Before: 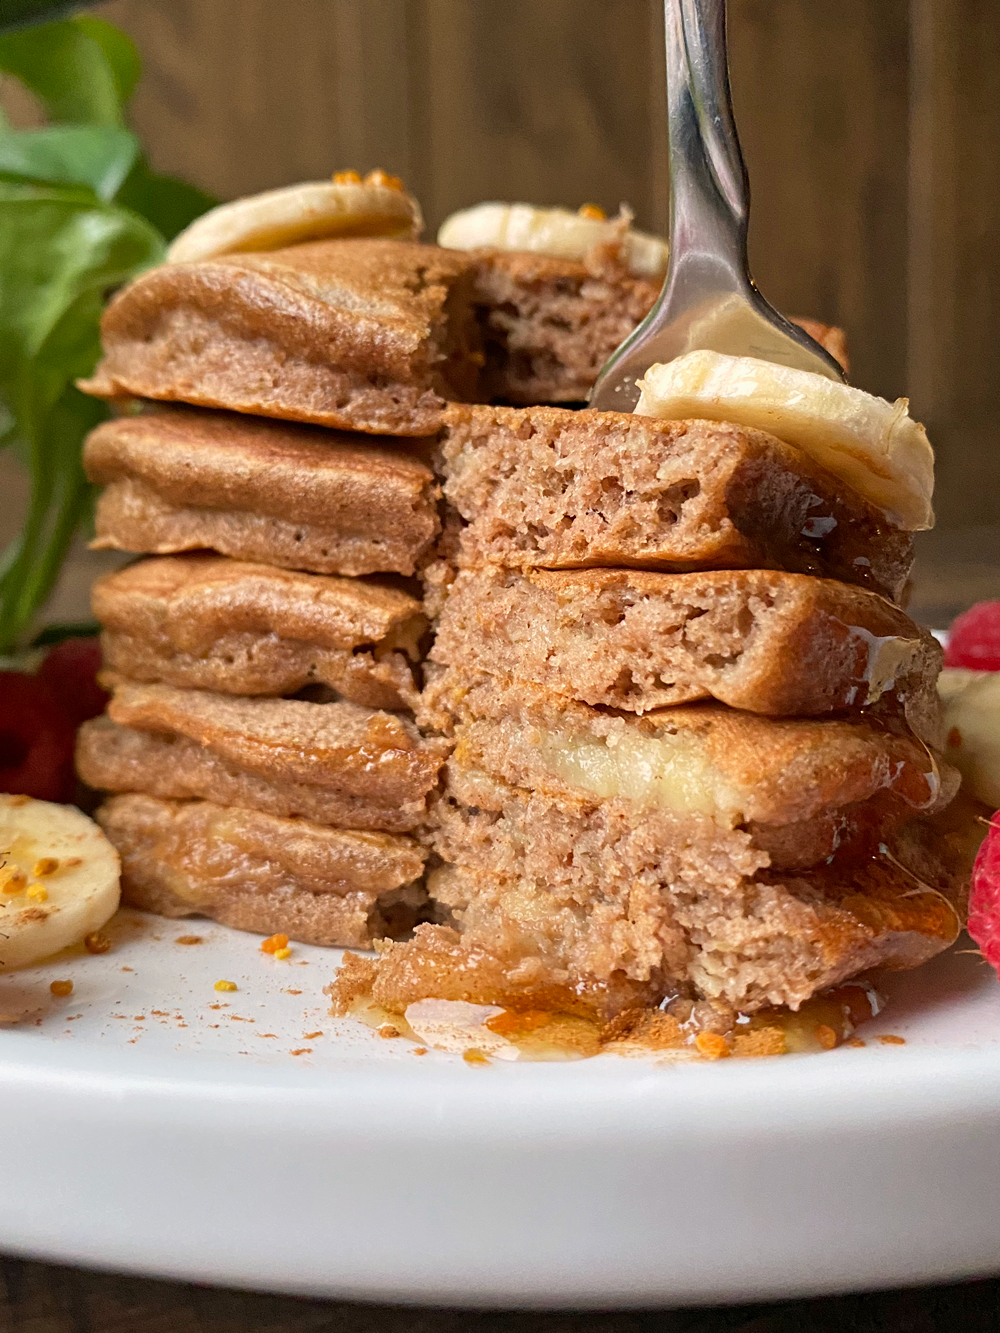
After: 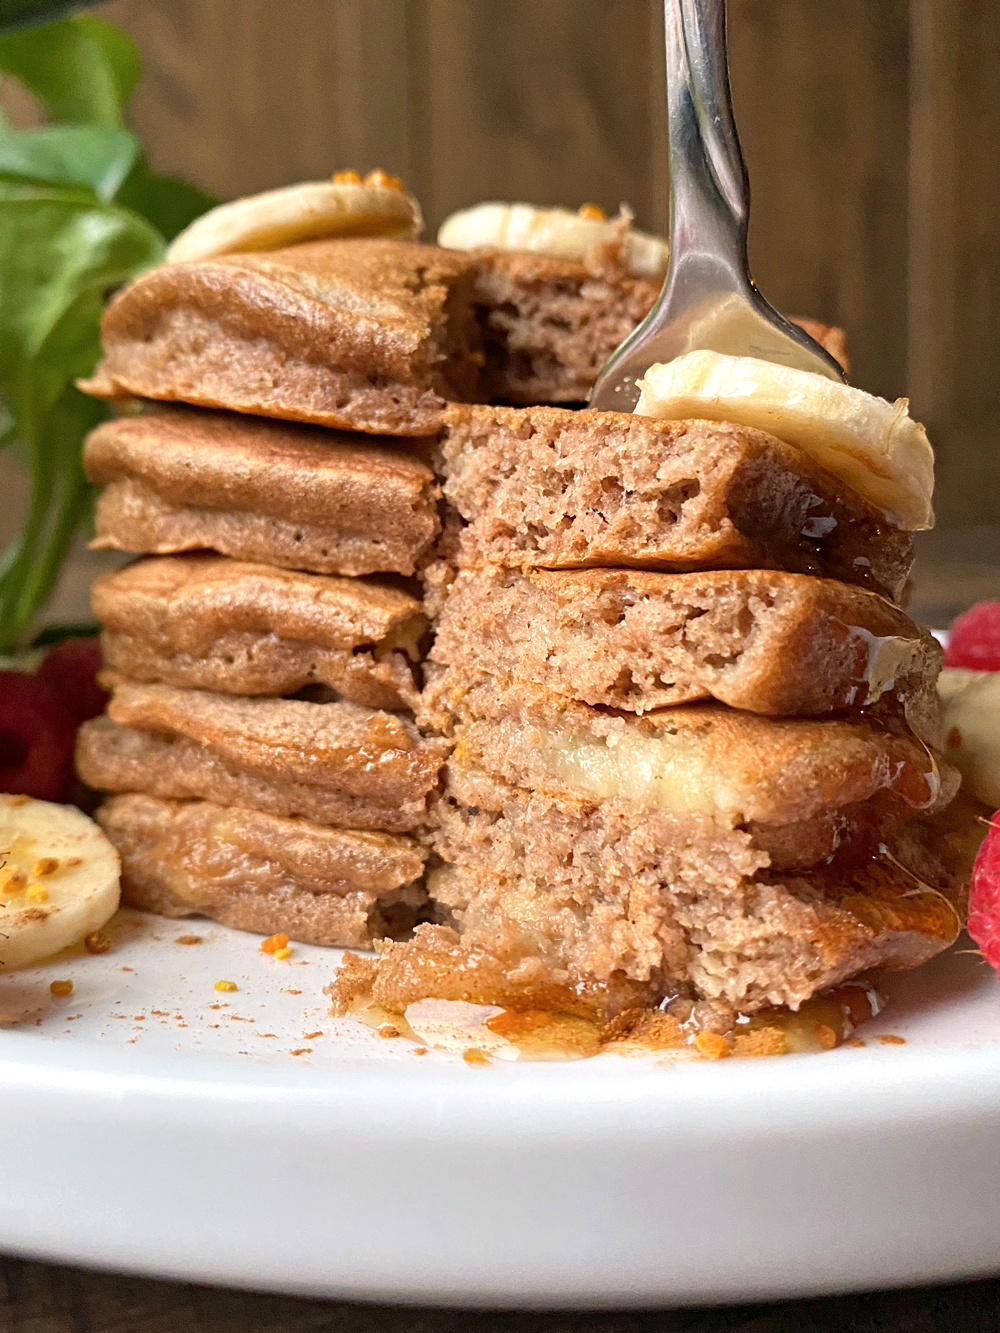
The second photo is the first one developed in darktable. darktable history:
exposure: compensate exposure bias true, compensate highlight preservation false
shadows and highlights: radius 44.78, white point adjustment 6.64, compress 79.65%, highlights color adjustment 78.42%, soften with gaussian
